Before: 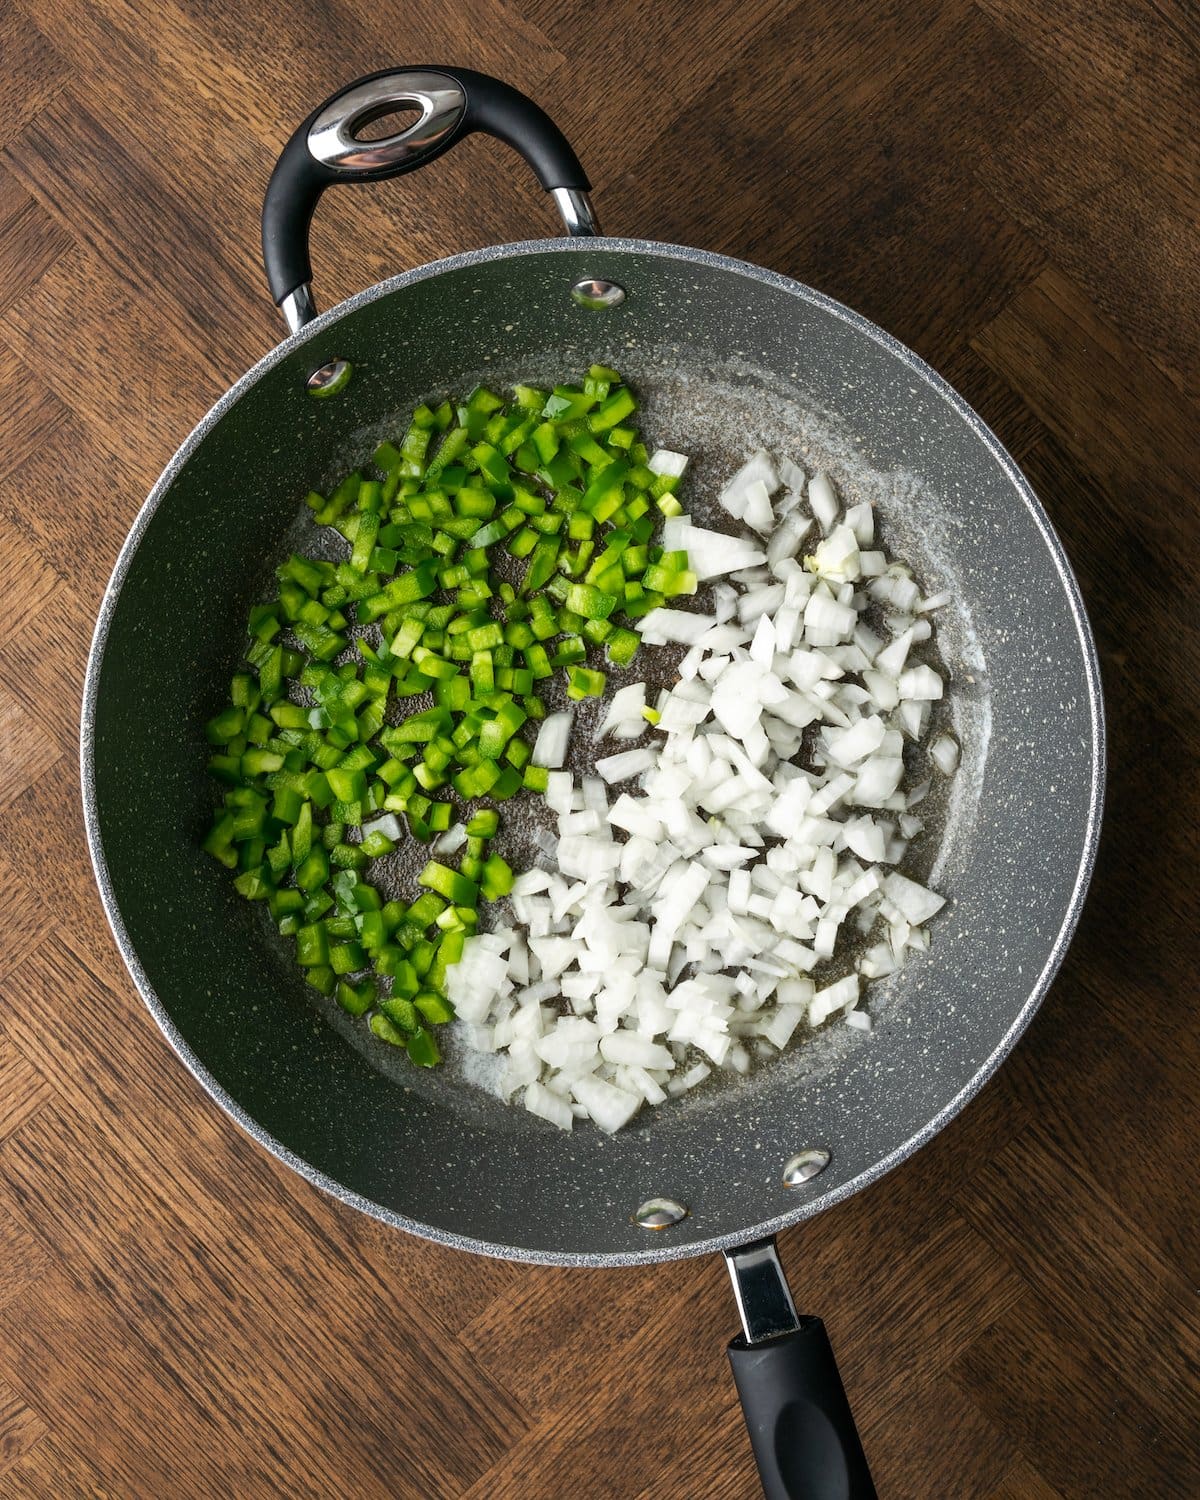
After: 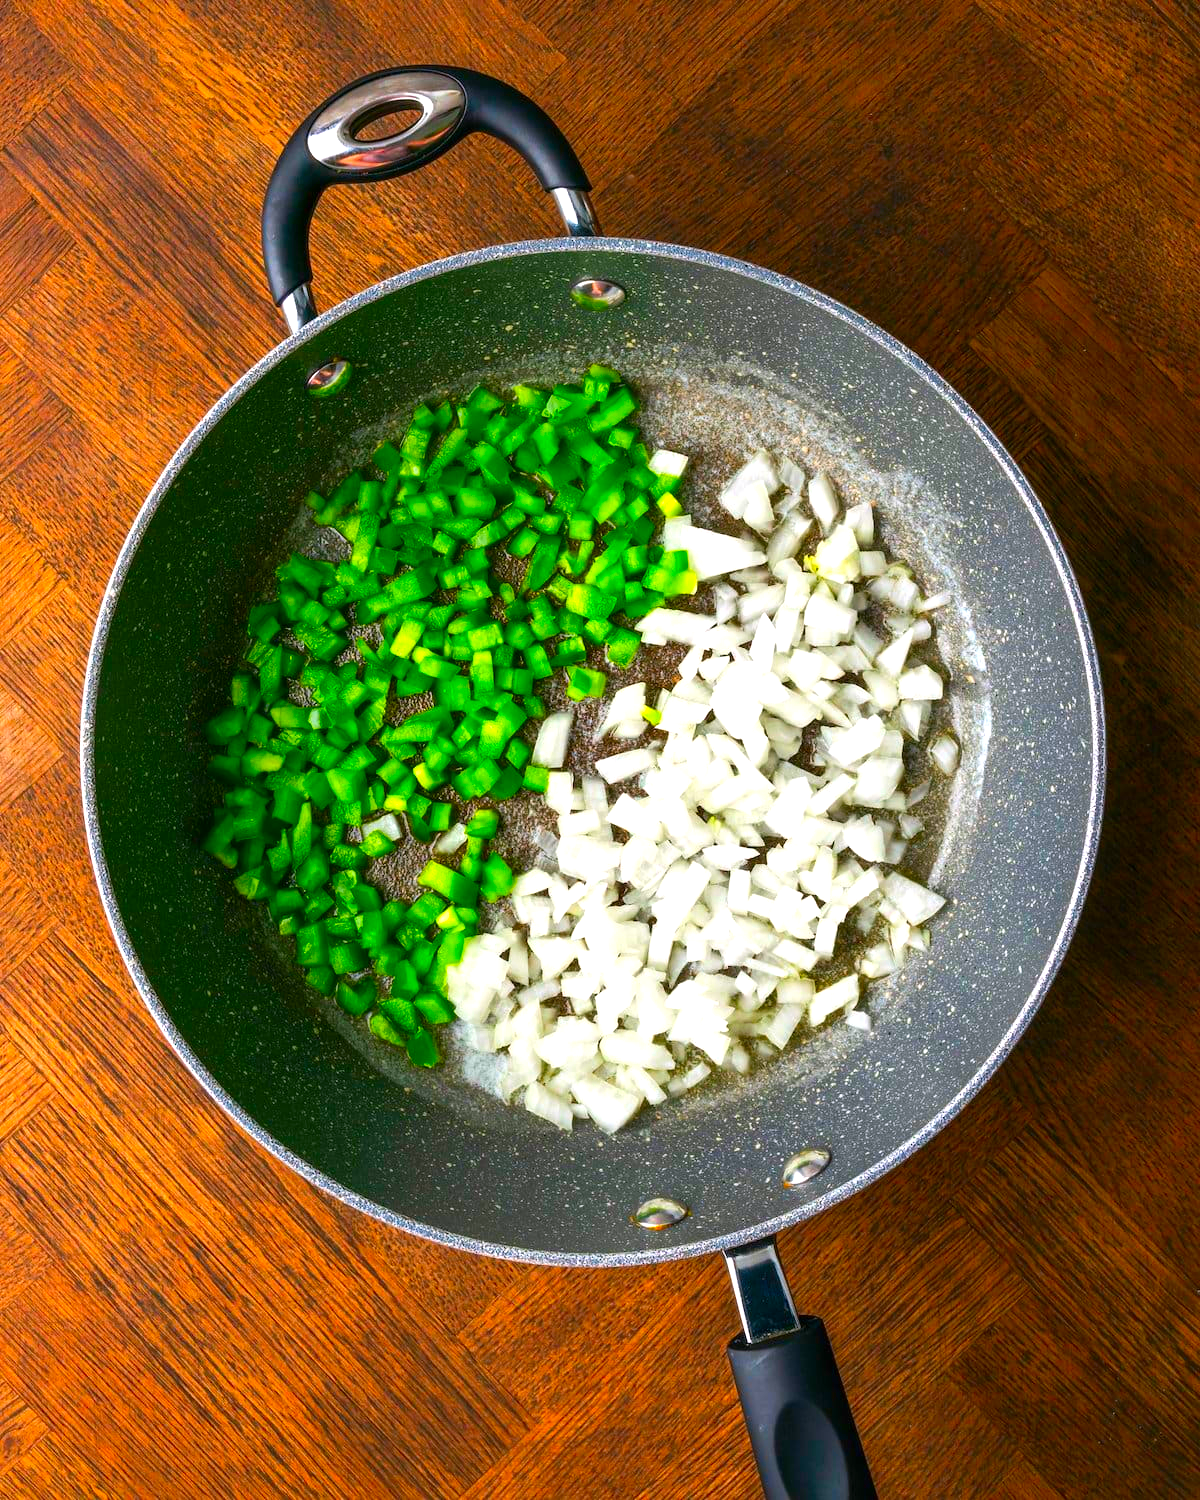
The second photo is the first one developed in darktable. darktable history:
exposure: black level correction 0, exposure 0.5 EV, compensate highlight preservation false
color correction: highlights a* 1.54, highlights b* -1.78, saturation 2.49
tone equalizer: edges refinement/feathering 500, mask exposure compensation -1.57 EV, preserve details no
